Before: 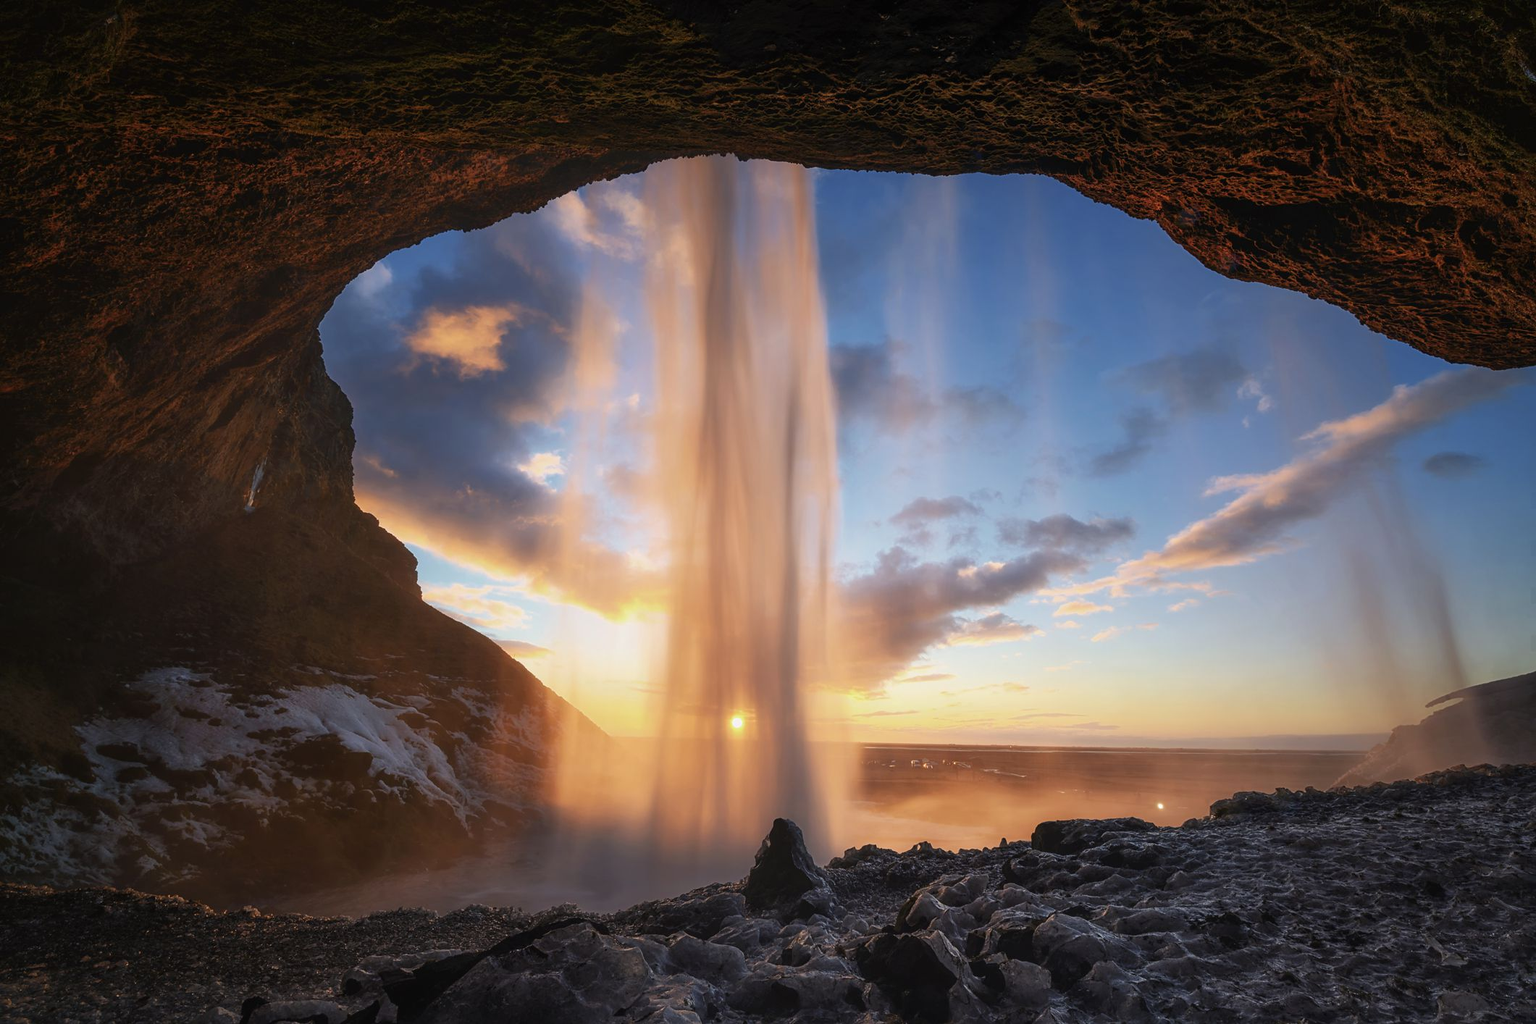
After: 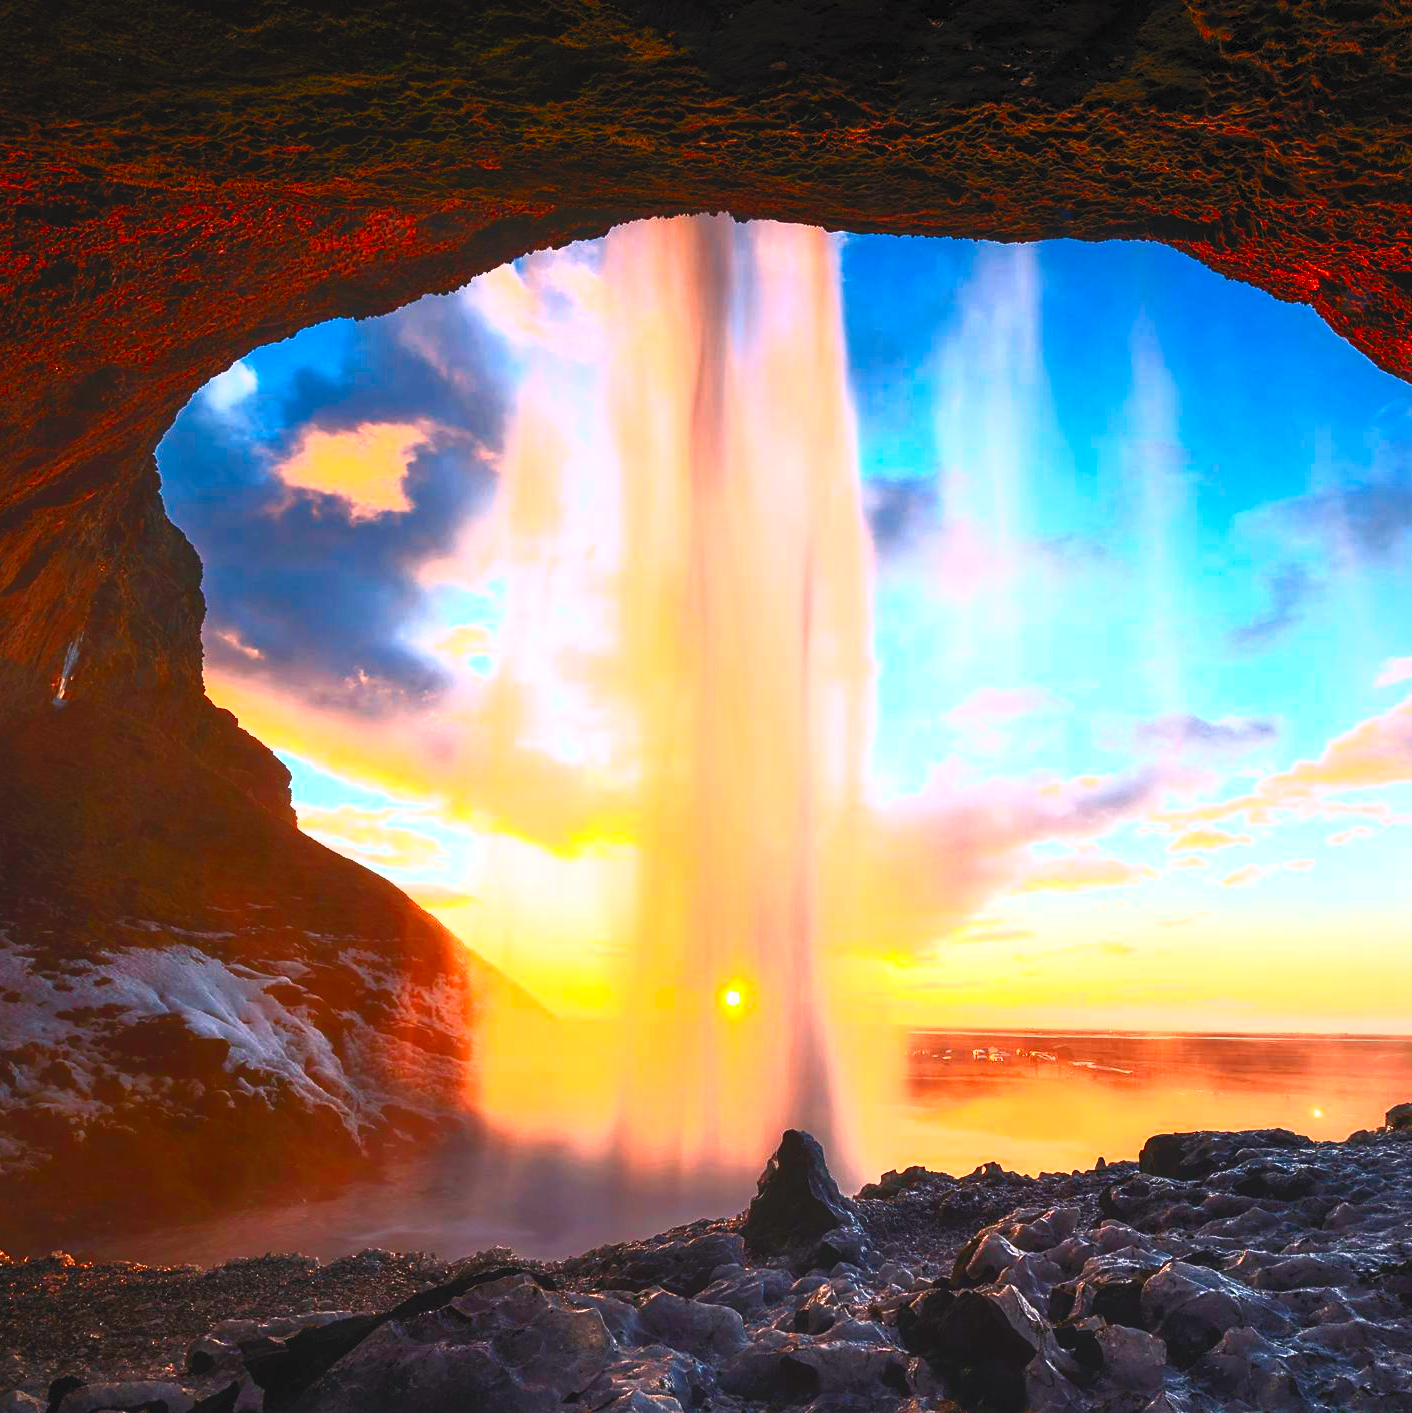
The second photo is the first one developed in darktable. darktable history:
crop and rotate: left 13.459%, right 19.946%
contrast brightness saturation: contrast 0.985, brightness 0.991, saturation 0.989
